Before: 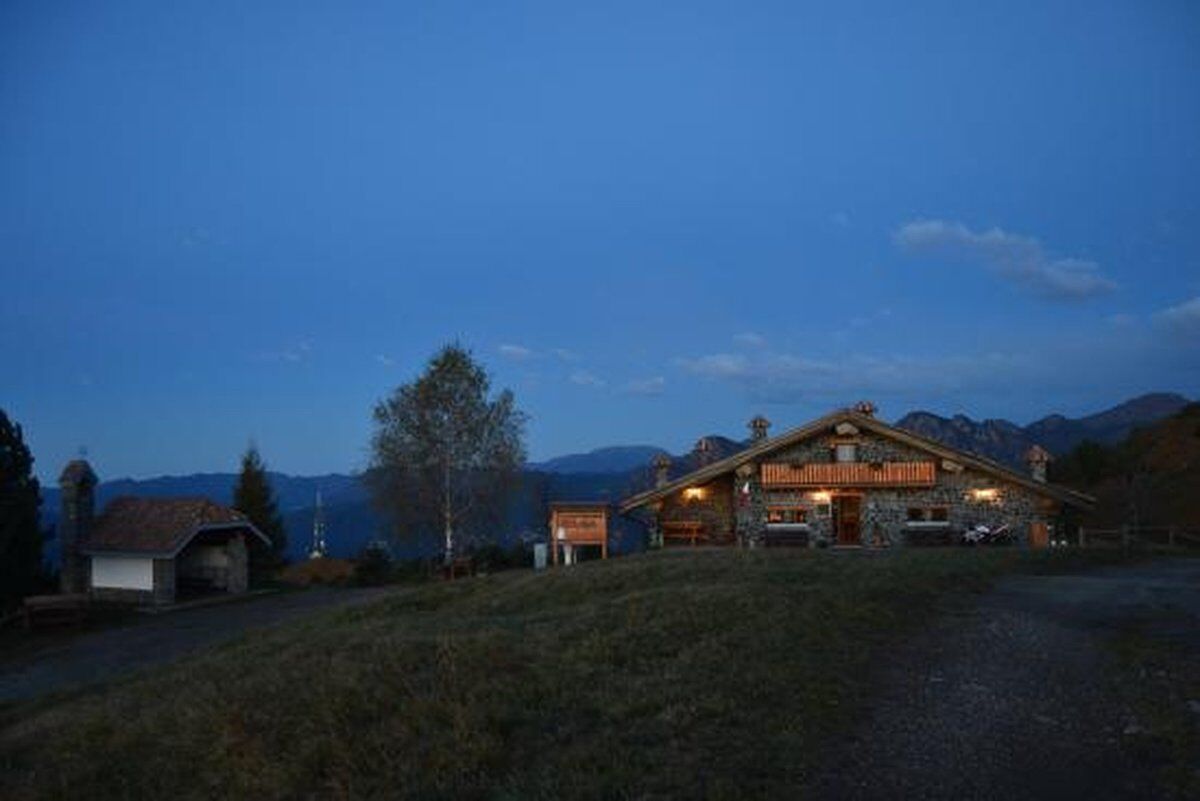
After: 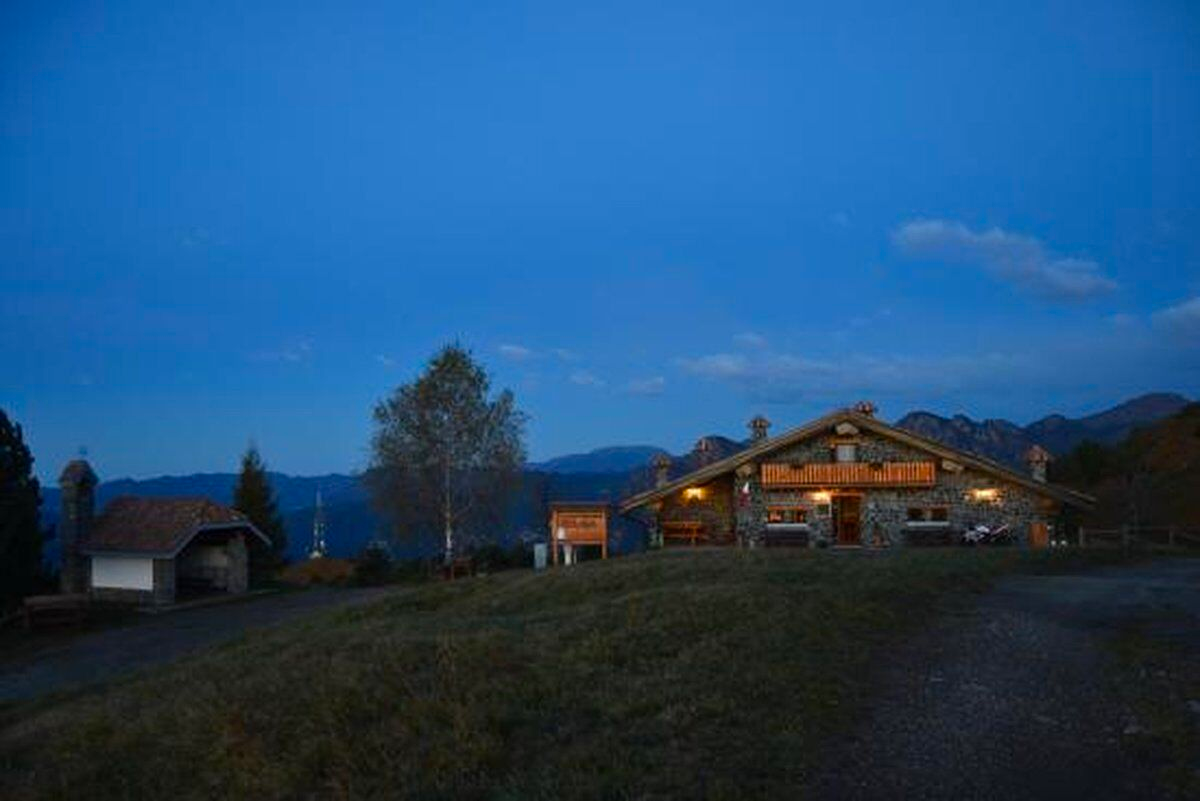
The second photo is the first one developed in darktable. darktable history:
color balance rgb: perceptual saturation grading › global saturation 25.098%
